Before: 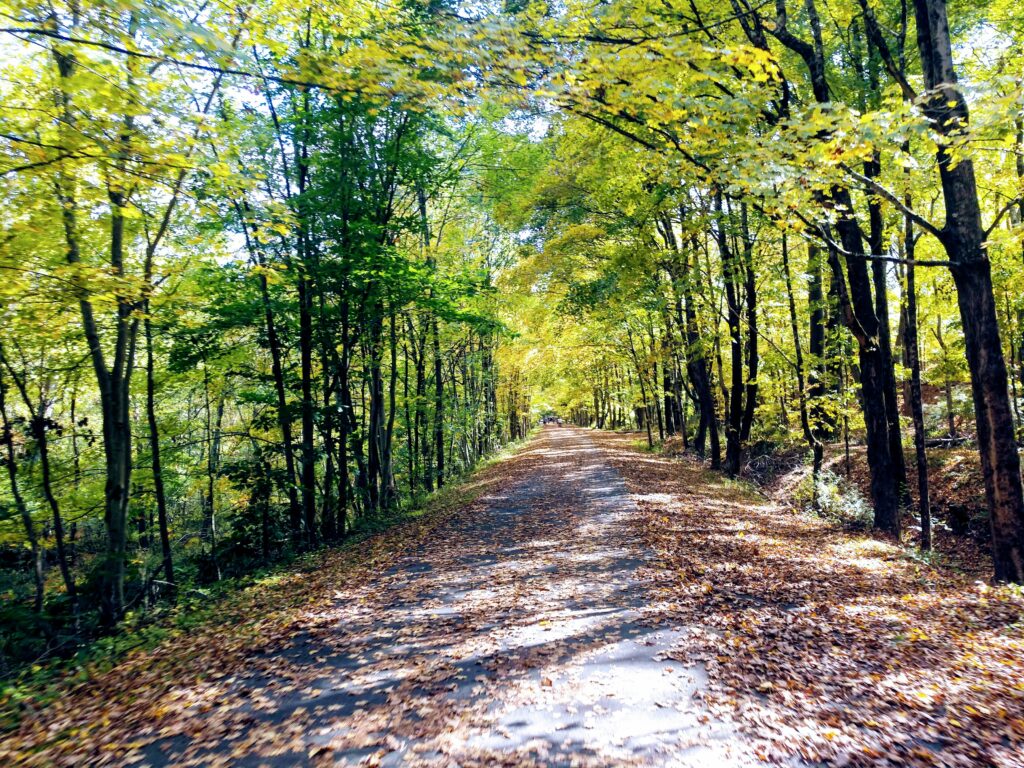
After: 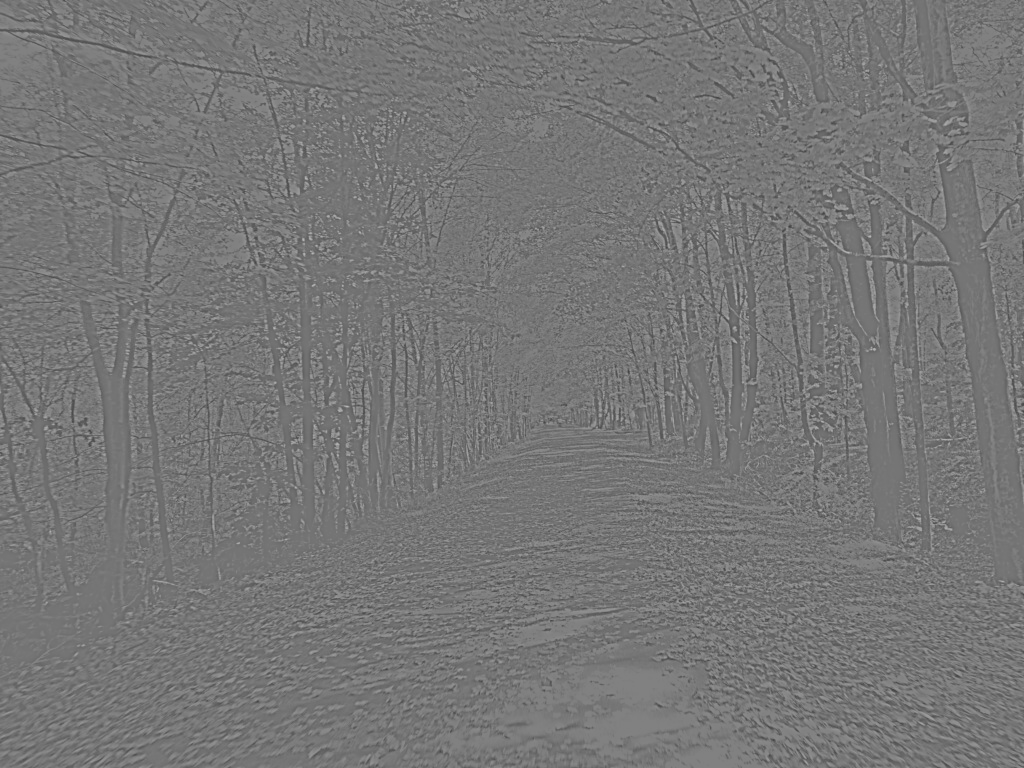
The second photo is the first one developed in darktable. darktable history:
color balance: mode lift, gamma, gain (sRGB), lift [0.97, 1, 1, 1], gamma [1.03, 1, 1, 1]
highpass: sharpness 5.84%, contrast boost 8.44%
exposure: black level correction 0.001, exposure 0.5 EV, compensate exposure bias true, compensate highlight preservation false
